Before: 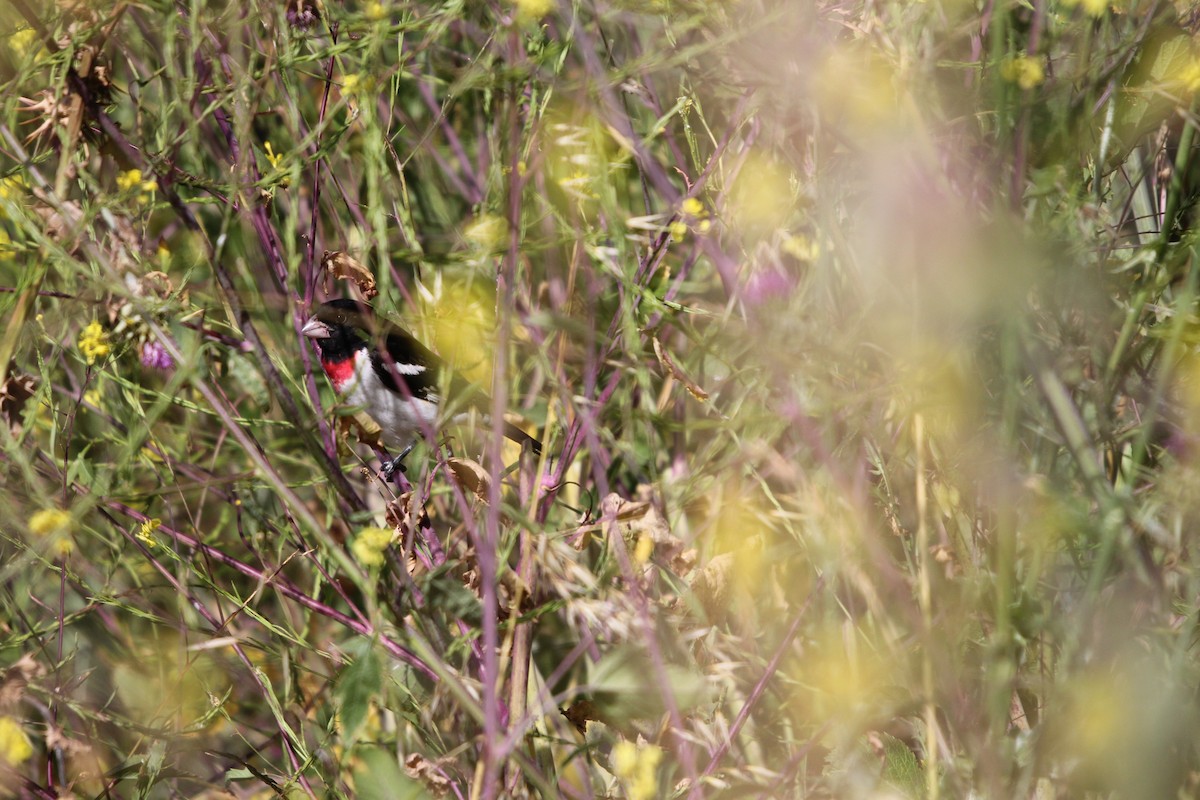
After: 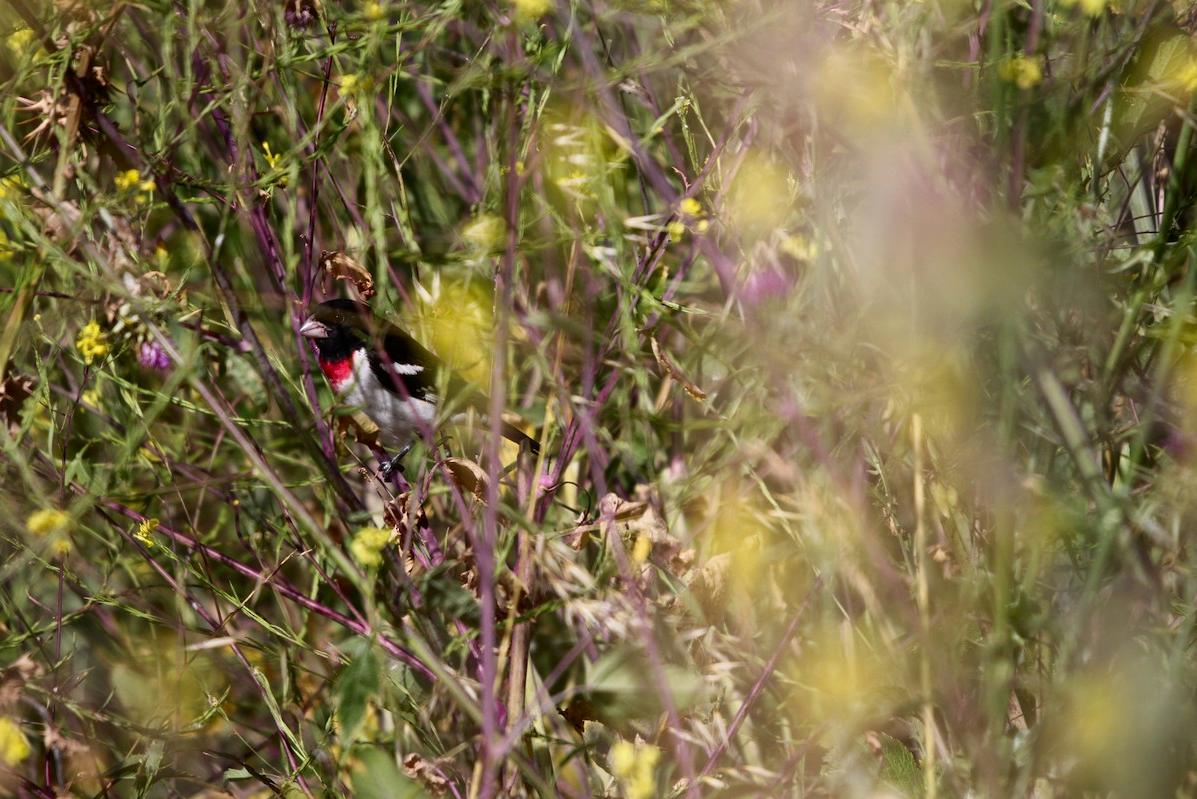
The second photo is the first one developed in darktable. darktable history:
contrast brightness saturation: contrast 0.068, brightness -0.13, saturation 0.054
crop and rotate: left 0.194%, bottom 0.001%
